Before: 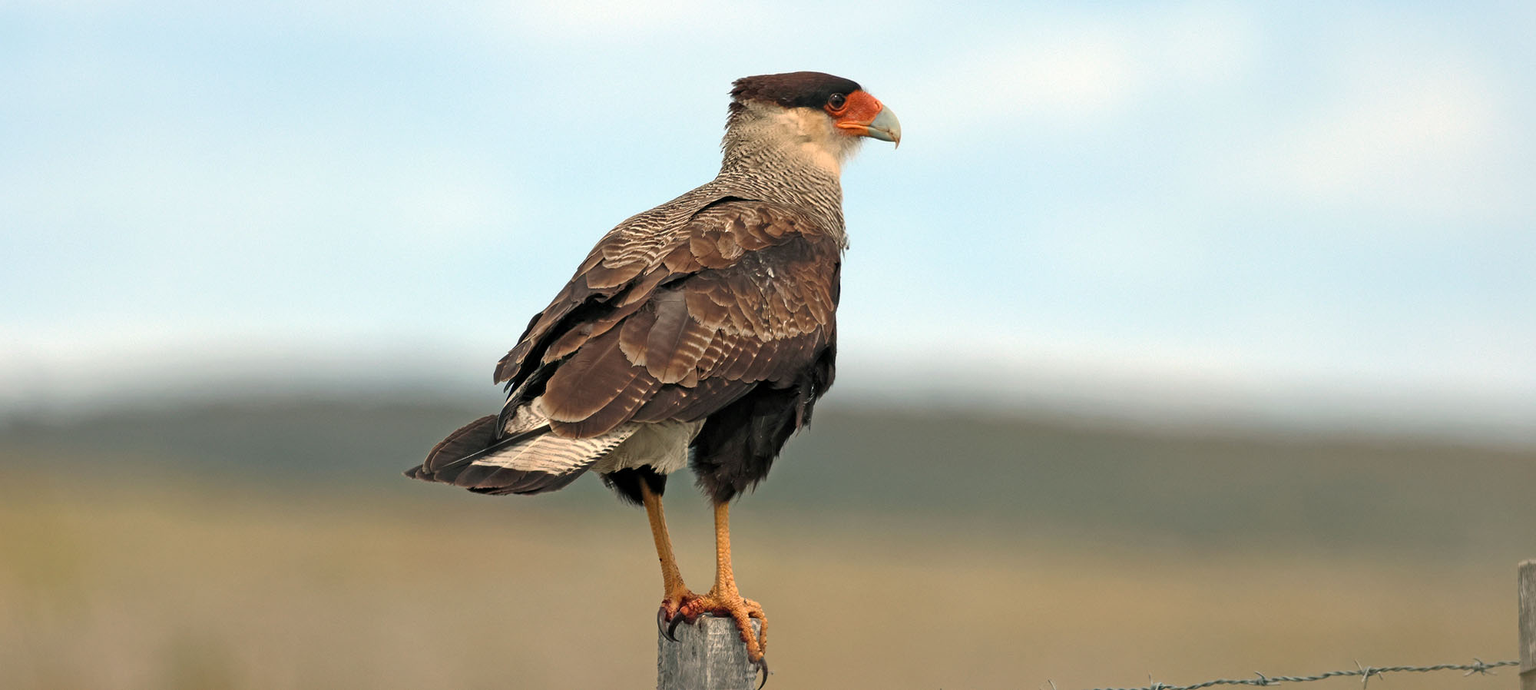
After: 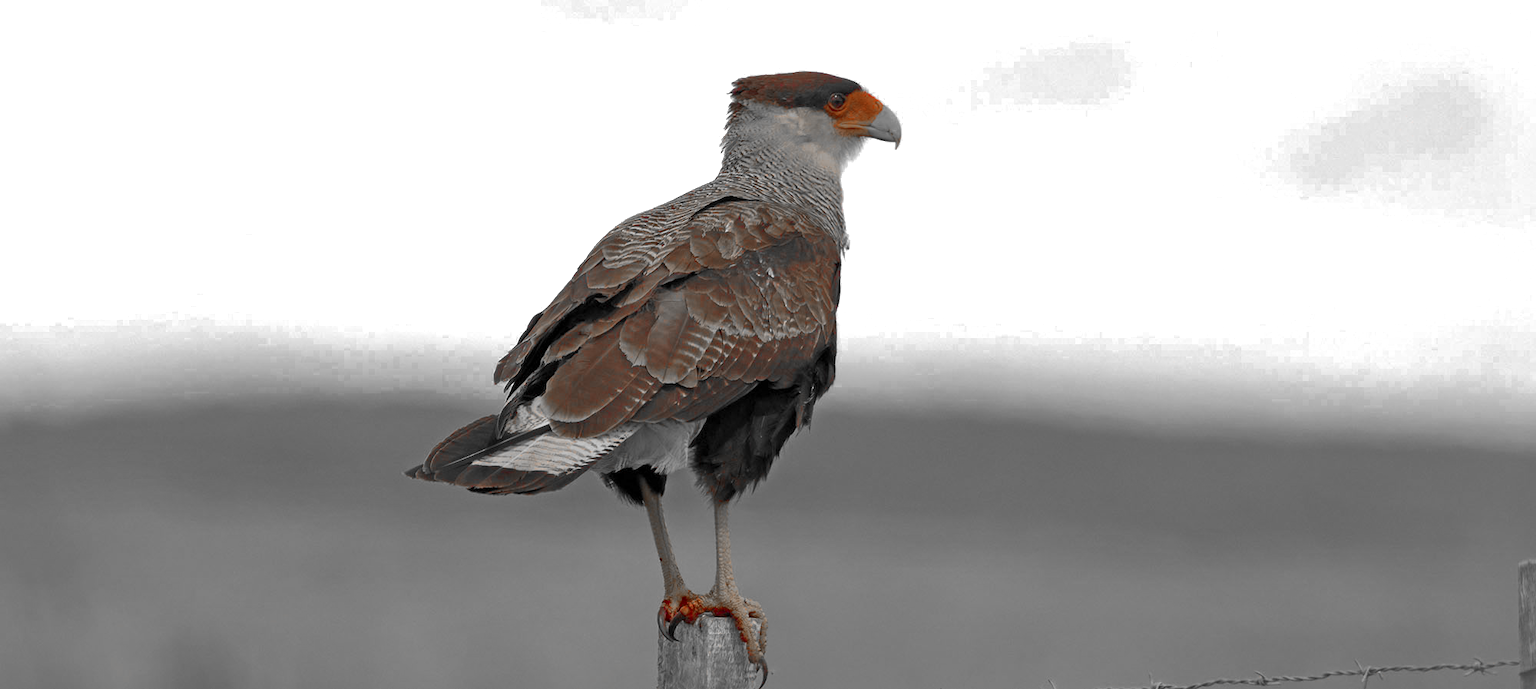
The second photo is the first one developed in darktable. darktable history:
color zones: curves: ch0 [(0, 0.352) (0.143, 0.407) (0.286, 0.386) (0.429, 0.431) (0.571, 0.829) (0.714, 0.853) (0.857, 0.833) (1, 0.352)]; ch1 [(0, 0.604) (0.072, 0.726) (0.096, 0.608) (0.205, 0.007) (0.571, -0.006) (0.839, -0.013) (0.857, -0.012) (1, 0.604)]
shadows and highlights: on, module defaults
color balance rgb: linear chroma grading › global chroma 15%, perceptual saturation grading › global saturation 30%
